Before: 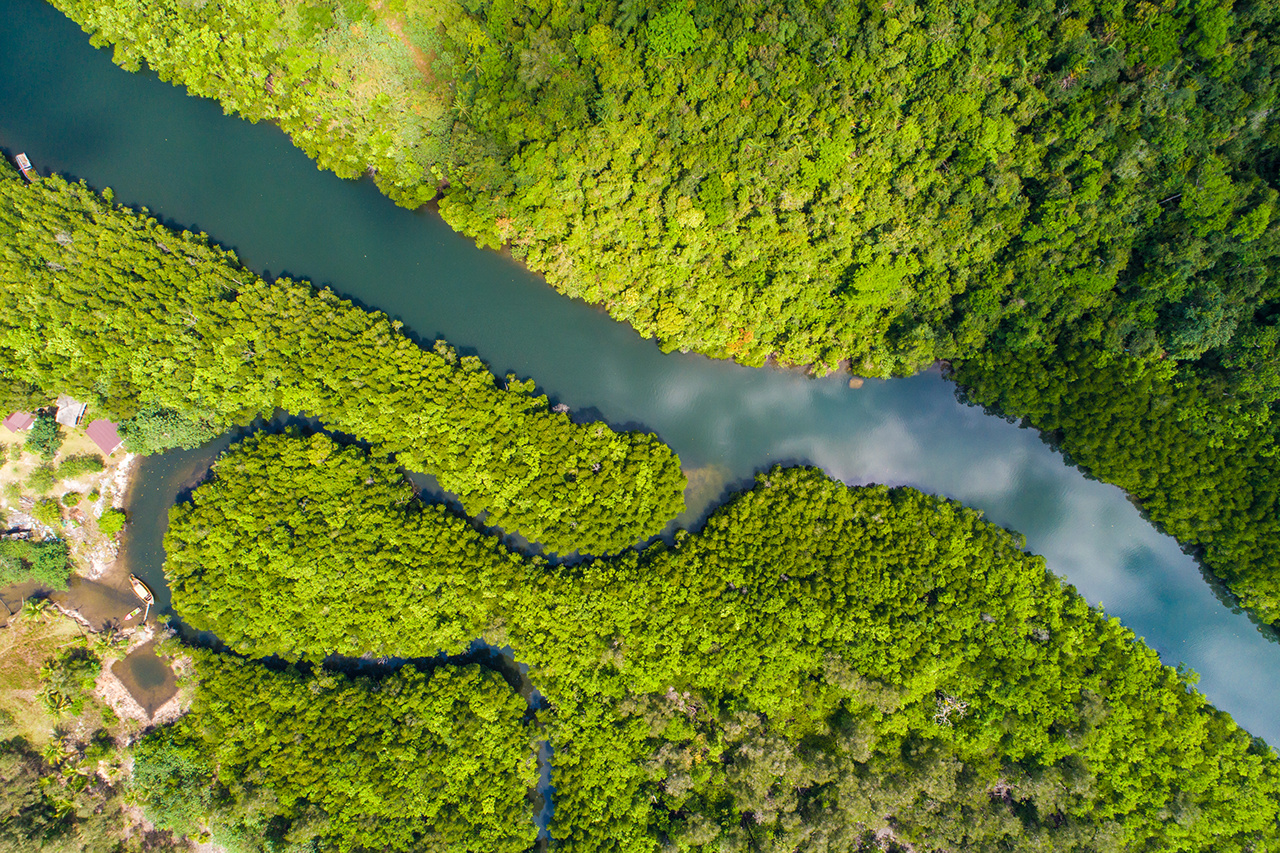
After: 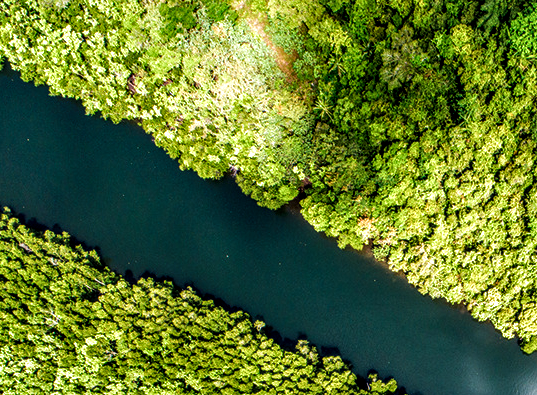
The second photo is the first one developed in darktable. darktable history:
rgb curve: curves: ch0 [(0, 0.186) (0.314, 0.284) (0.775, 0.708) (1, 1)], compensate middle gray true, preserve colors none
filmic rgb: black relative exposure -6.43 EV, white relative exposure 2.43 EV, threshold 3 EV, hardness 5.27, latitude 0.1%, contrast 1.425, highlights saturation mix 2%, preserve chrominance no, color science v5 (2021), contrast in shadows safe, contrast in highlights safe, enable highlight reconstruction true
crop and rotate: left 10.817%, top 0.062%, right 47.194%, bottom 53.626%
local contrast: detail 203%
color calibration: illuminant as shot in camera, x 0.358, y 0.373, temperature 4628.91 K
